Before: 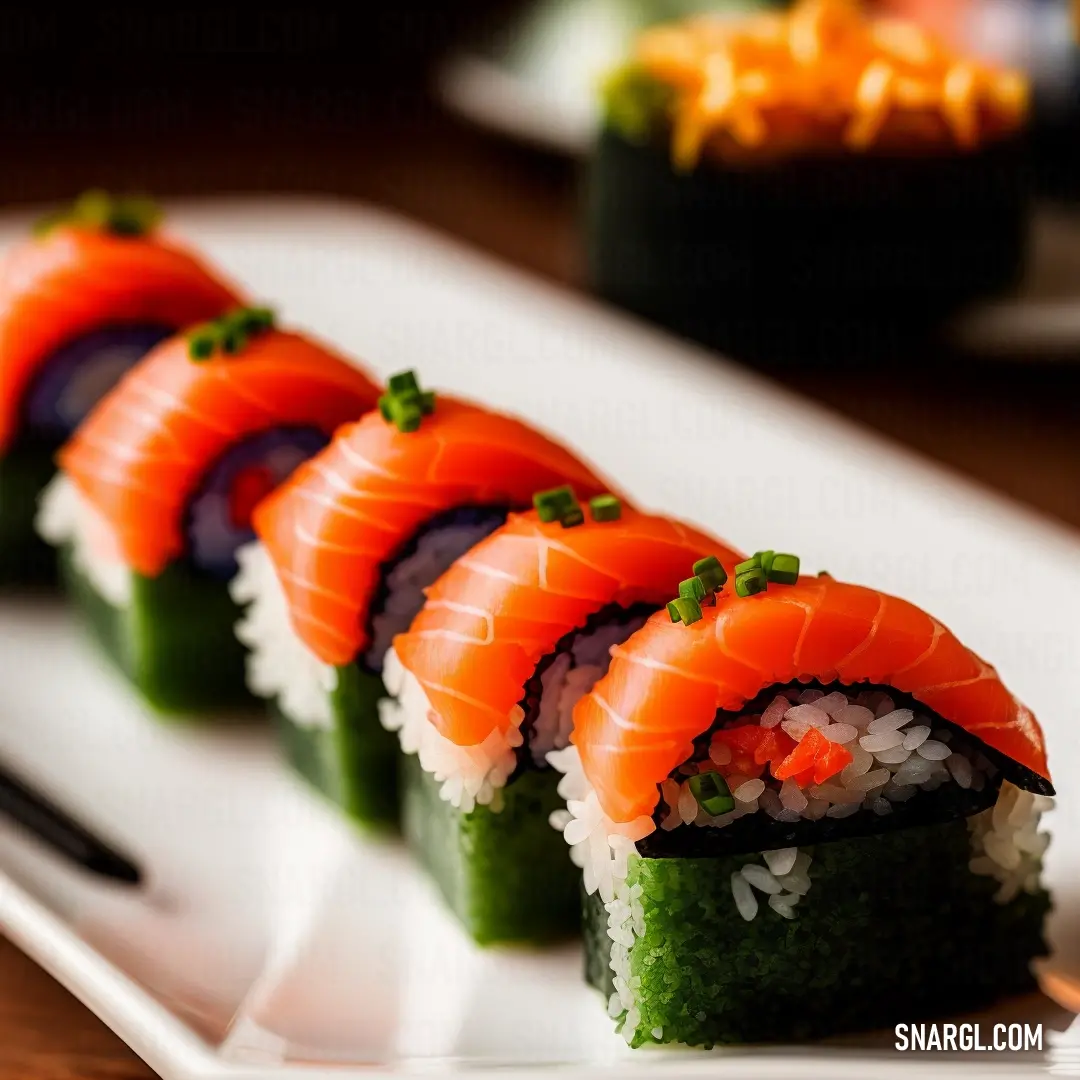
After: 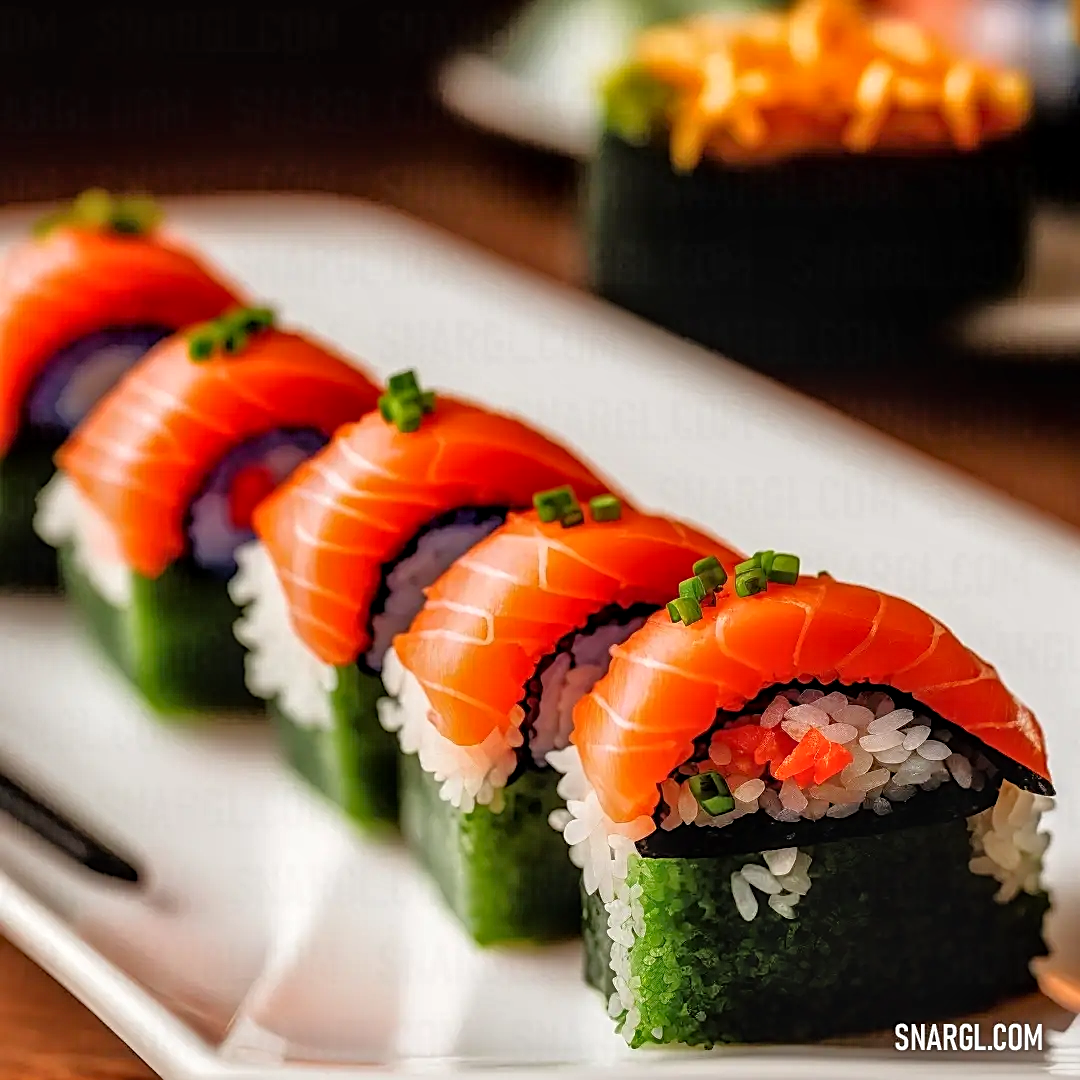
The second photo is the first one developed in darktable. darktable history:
tone equalizer: -7 EV 0.163 EV, -6 EV 0.598 EV, -5 EV 1.14 EV, -4 EV 1.34 EV, -3 EV 1.16 EV, -2 EV 0.6 EV, -1 EV 0.153 EV
sharpen: on, module defaults
local contrast: on, module defaults
